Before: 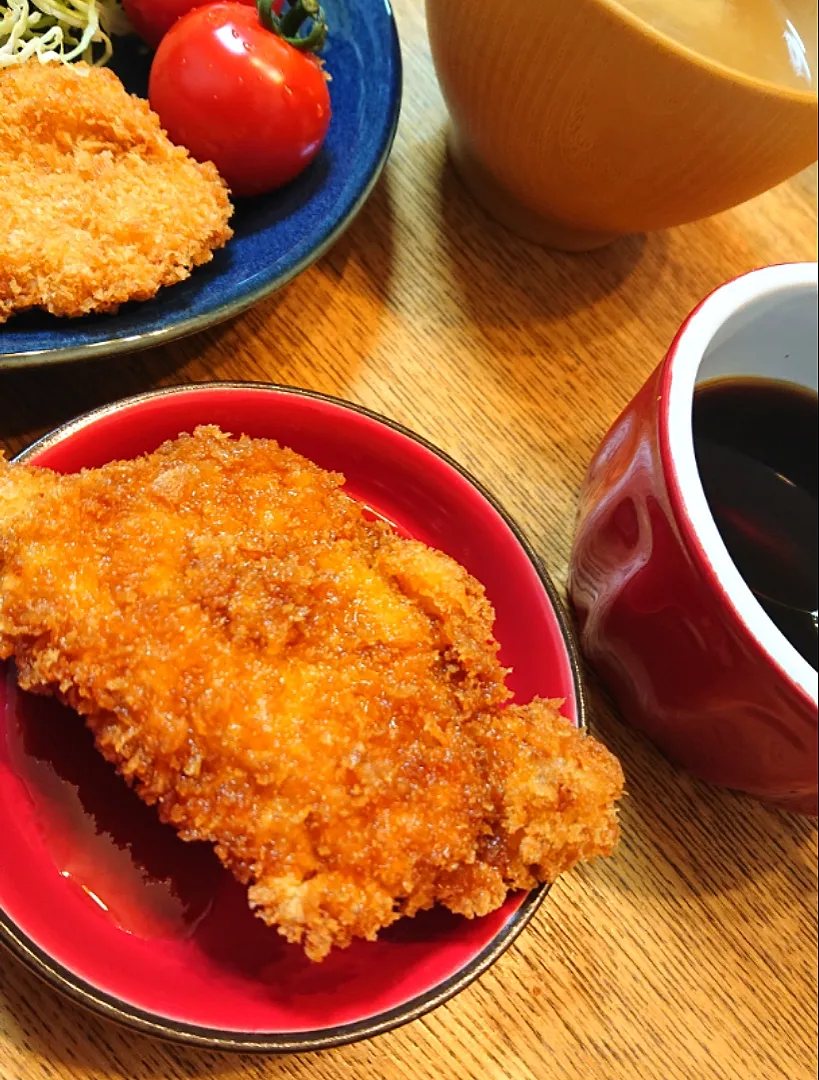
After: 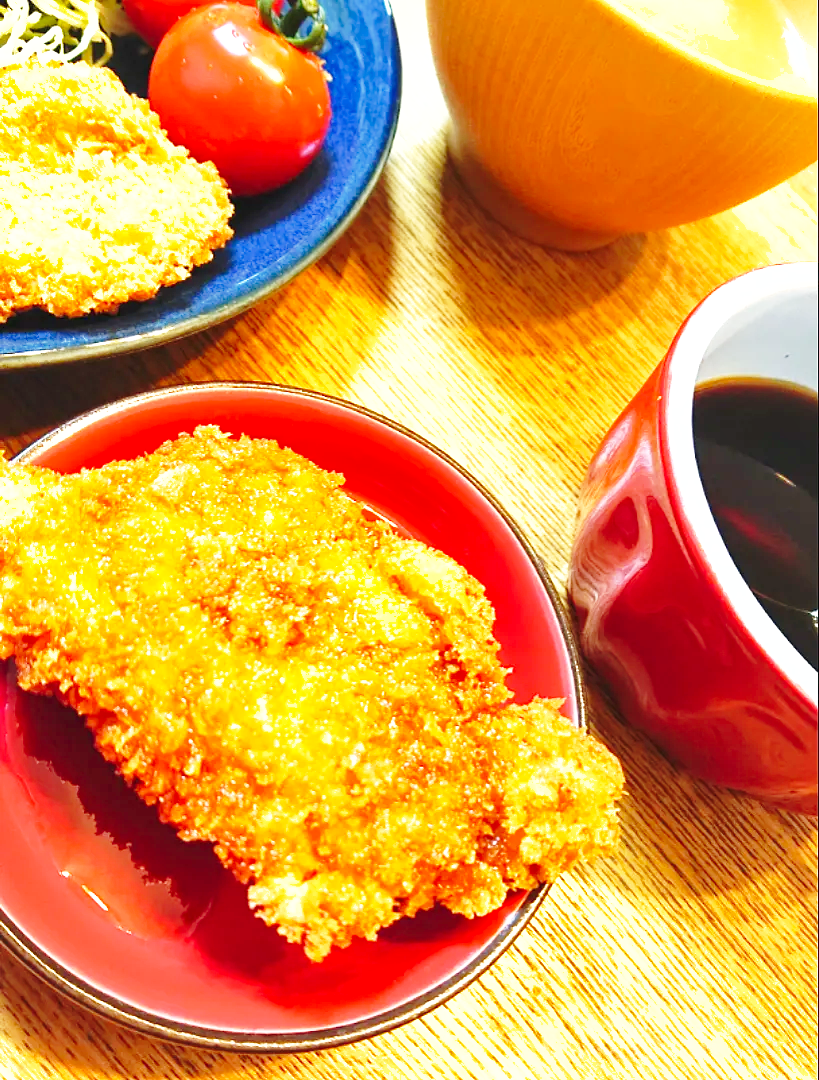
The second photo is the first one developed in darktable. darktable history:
shadows and highlights: on, module defaults
exposure: black level correction 0, exposure 1.1 EV, compensate highlight preservation false
base curve: curves: ch0 [(0, 0) (0.028, 0.03) (0.121, 0.232) (0.46, 0.748) (0.859, 0.968) (1, 1)], preserve colors none
